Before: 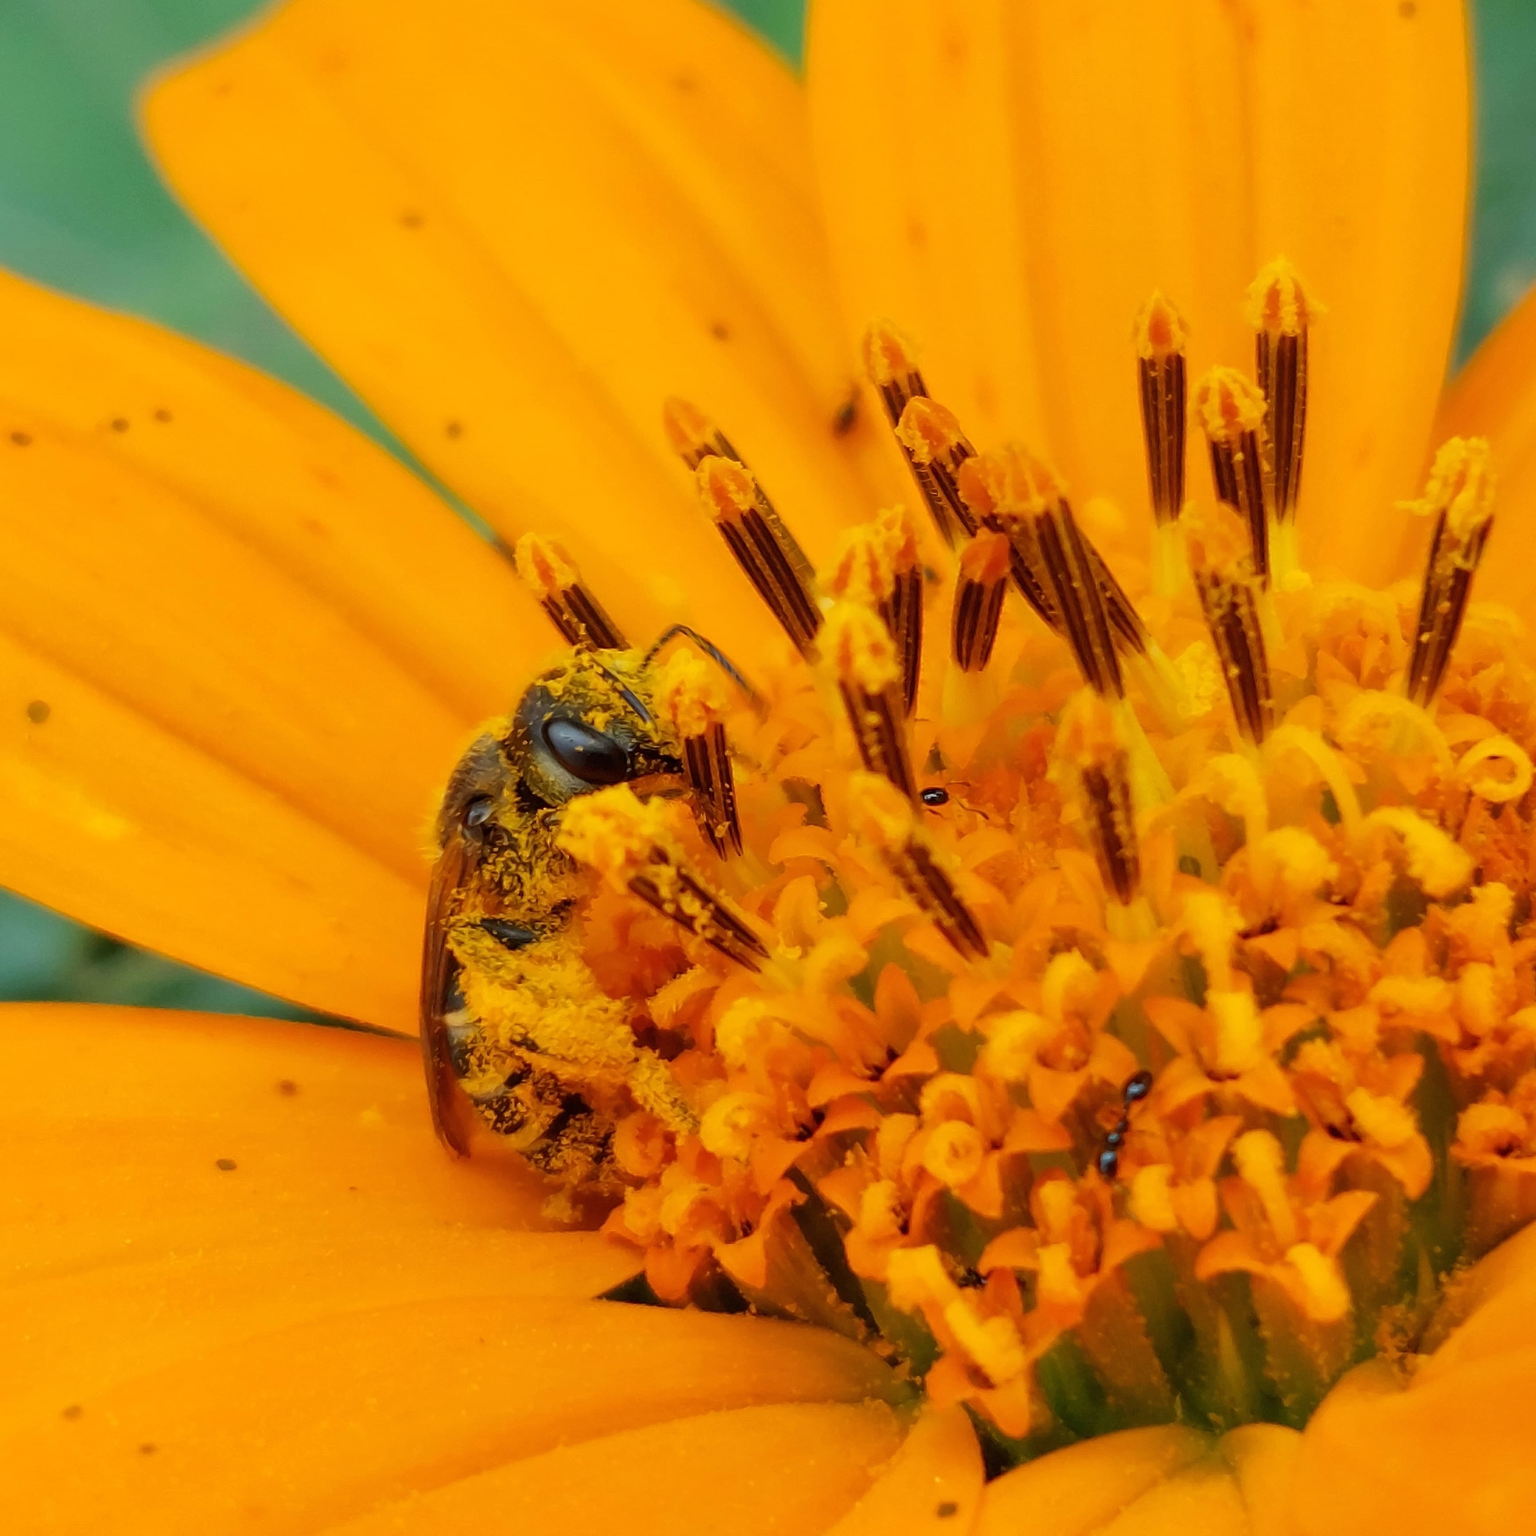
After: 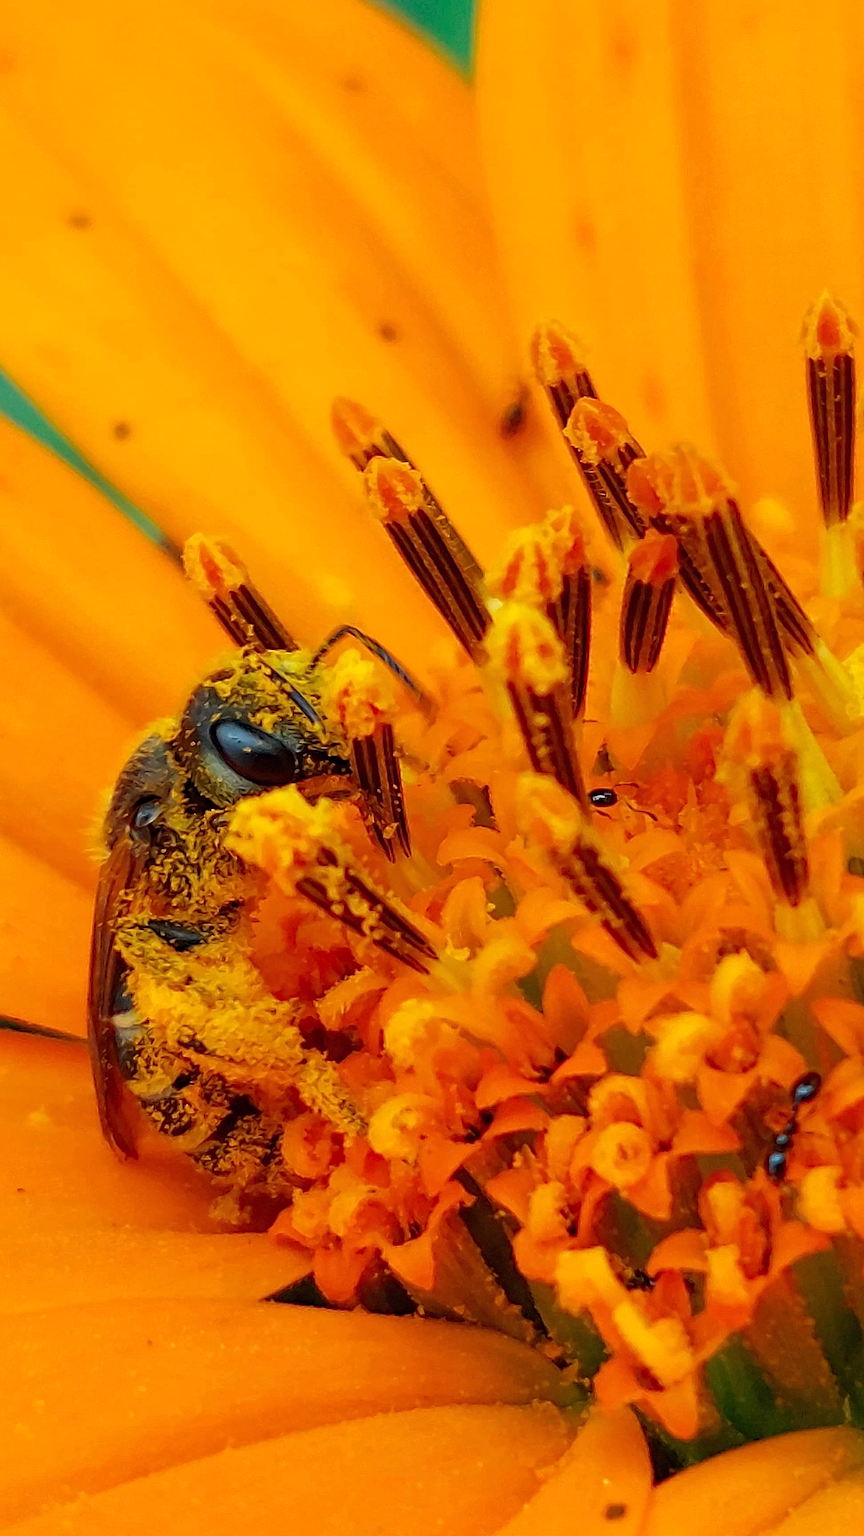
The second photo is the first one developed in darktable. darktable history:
haze removal: strength 0.42, compatibility mode true, adaptive false
exposure: exposure 0.127 EV, compensate highlight preservation false
sharpen: on, module defaults
crop: left 21.674%, right 22.086%
